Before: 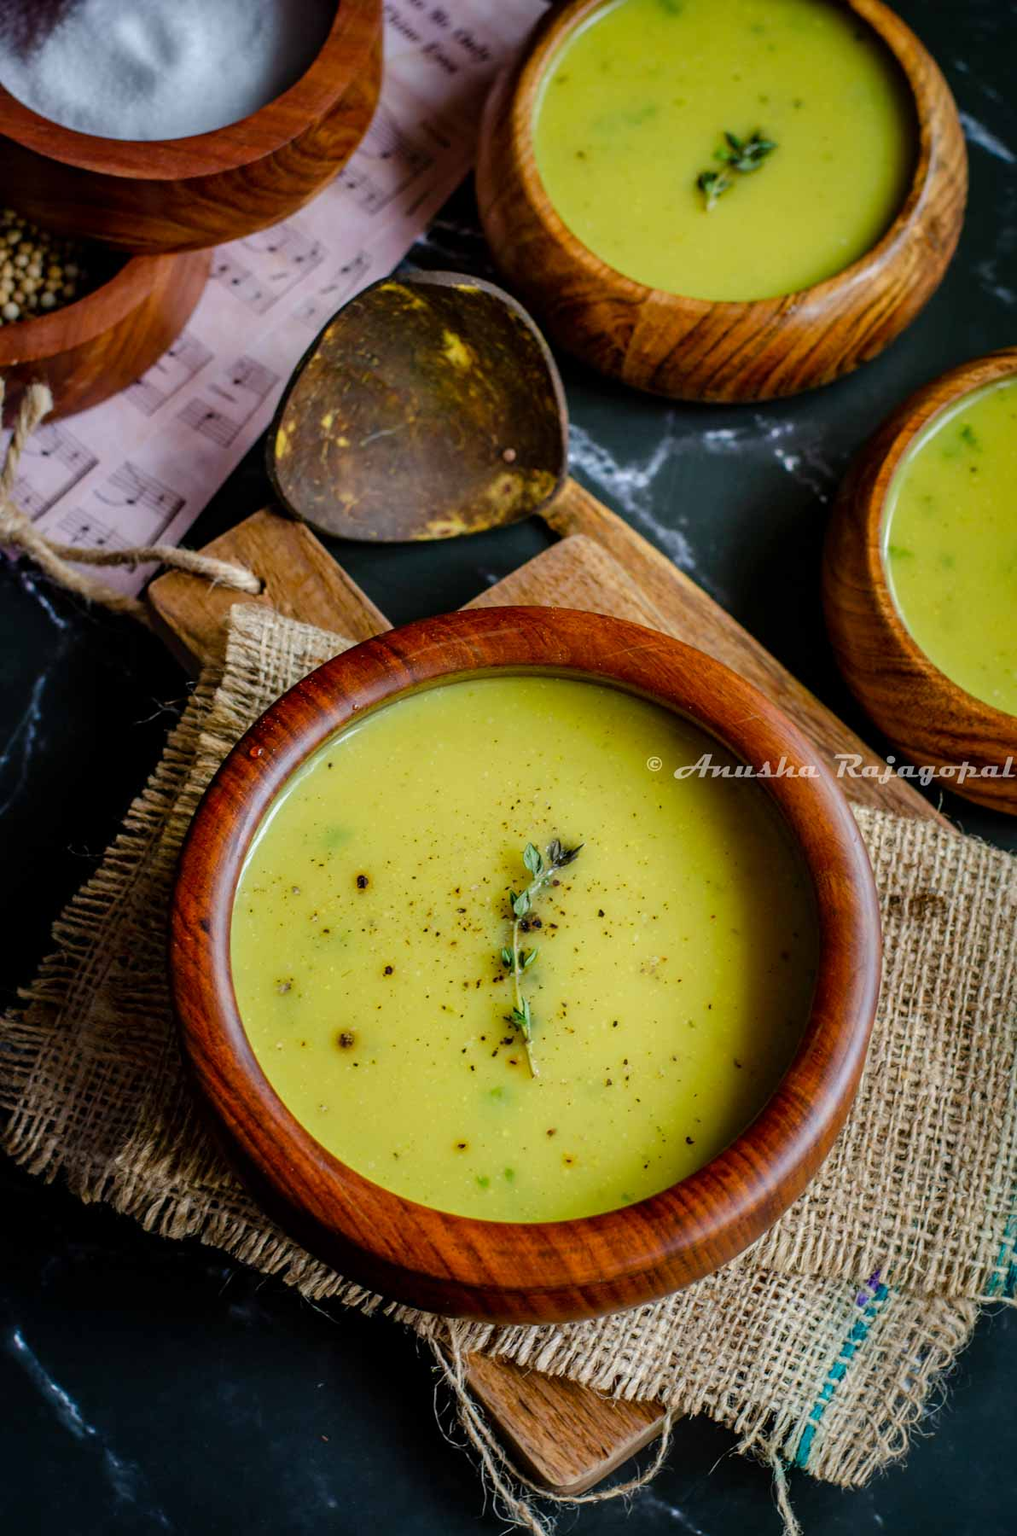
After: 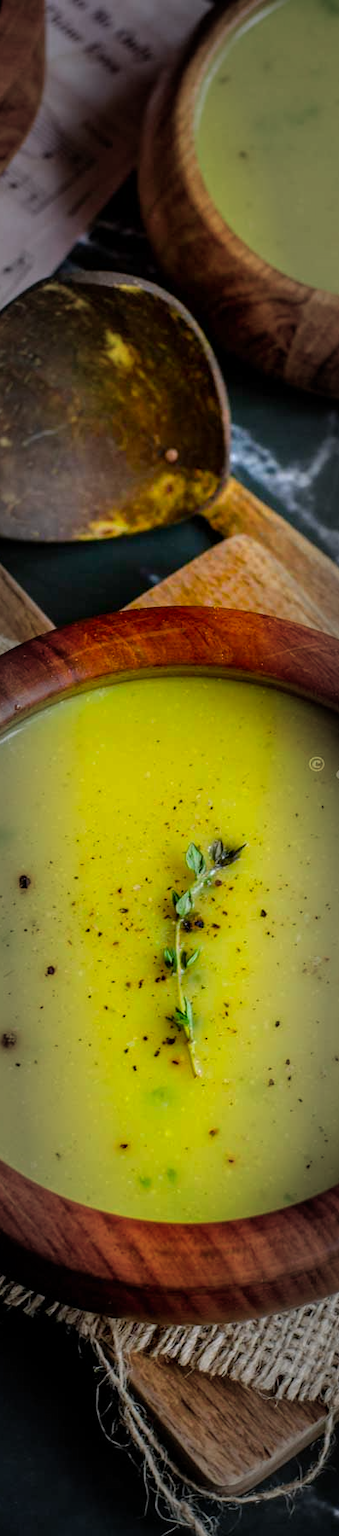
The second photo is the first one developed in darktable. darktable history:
color balance rgb: perceptual saturation grading › global saturation 29.961%
vignetting: fall-off start 48.2%, automatic ratio true, width/height ratio 1.283
crop: left 33.264%, right 33.306%
